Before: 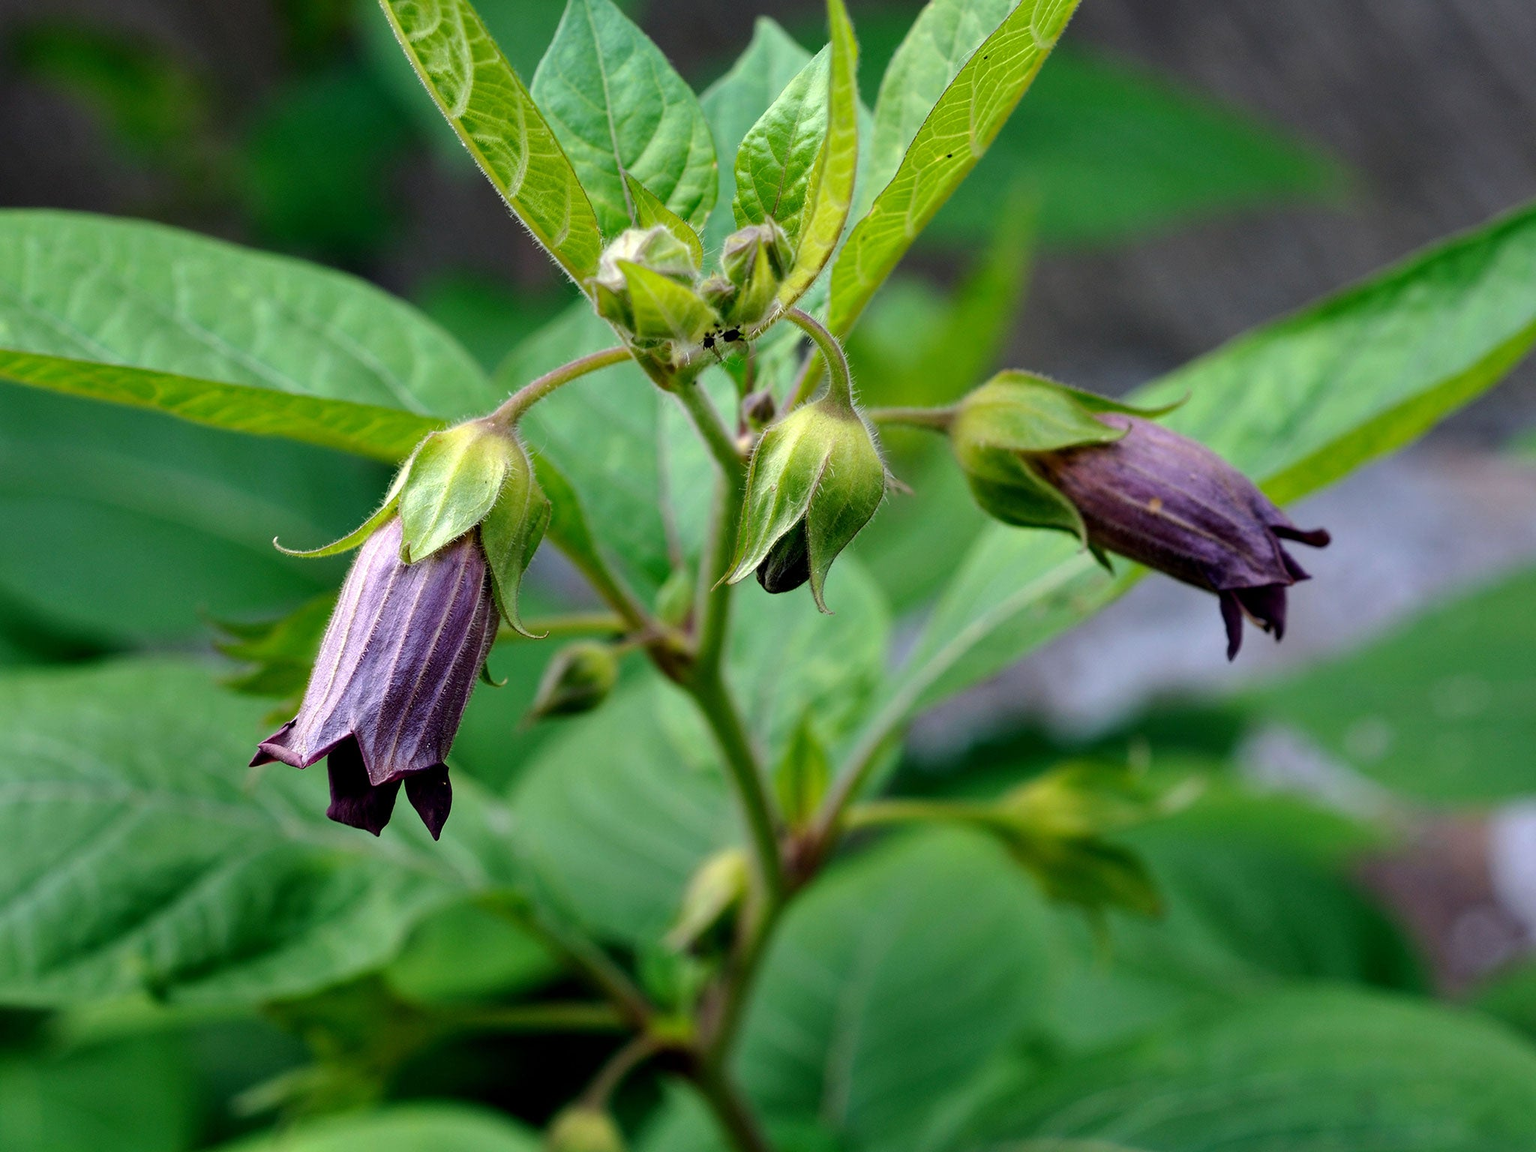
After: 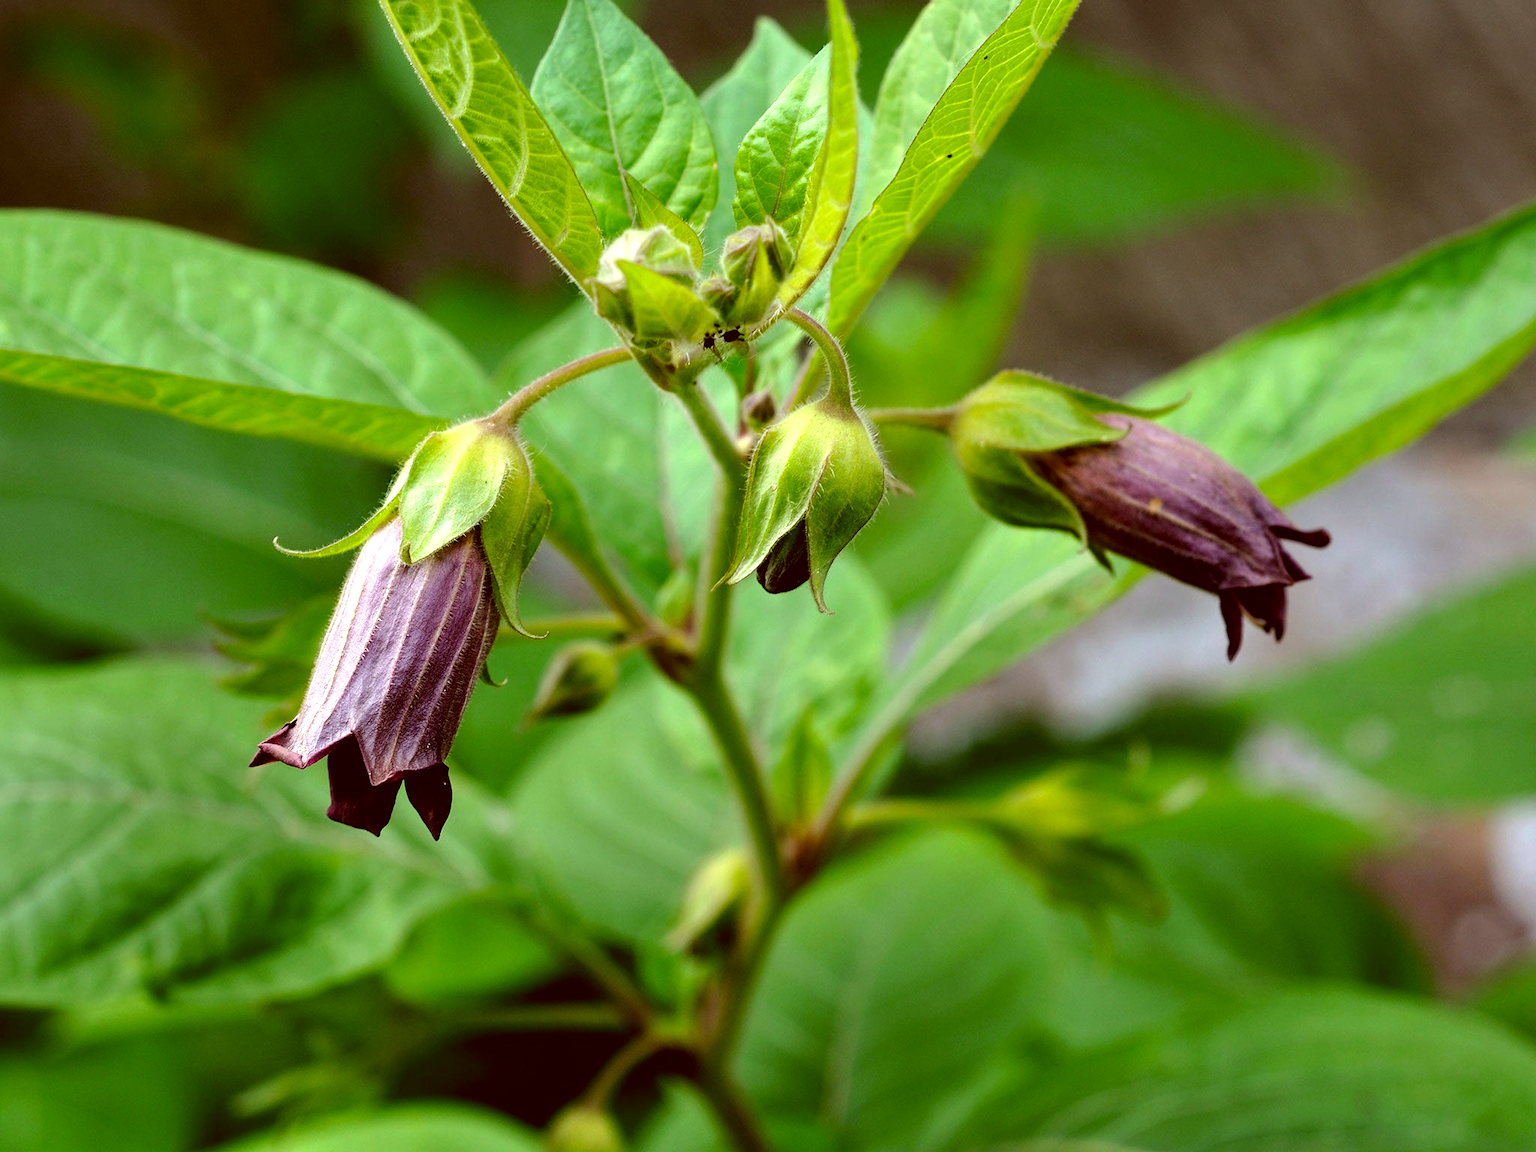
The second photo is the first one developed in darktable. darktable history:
color correction: highlights a* -6, highlights b* 9.23, shadows a* 10.13, shadows b* 23.37
tone equalizer: -8 EV -0.39 EV, -7 EV -0.402 EV, -6 EV -0.358 EV, -5 EV -0.222 EV, -3 EV 0.206 EV, -2 EV 0.35 EV, -1 EV 0.396 EV, +0 EV 0.437 EV
